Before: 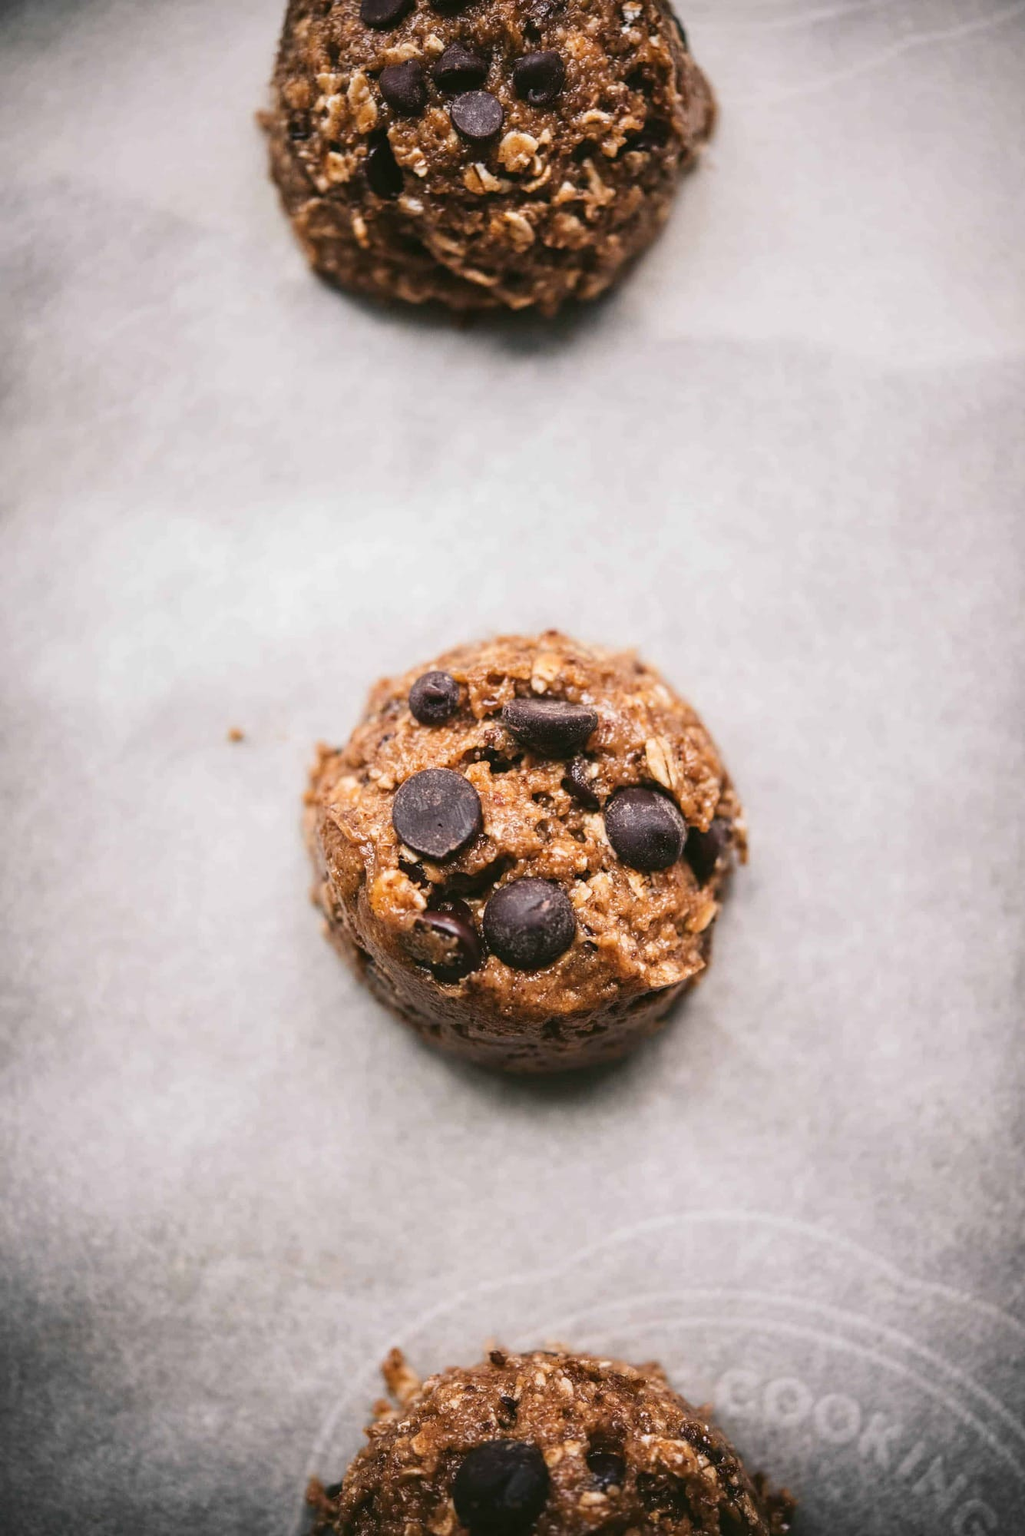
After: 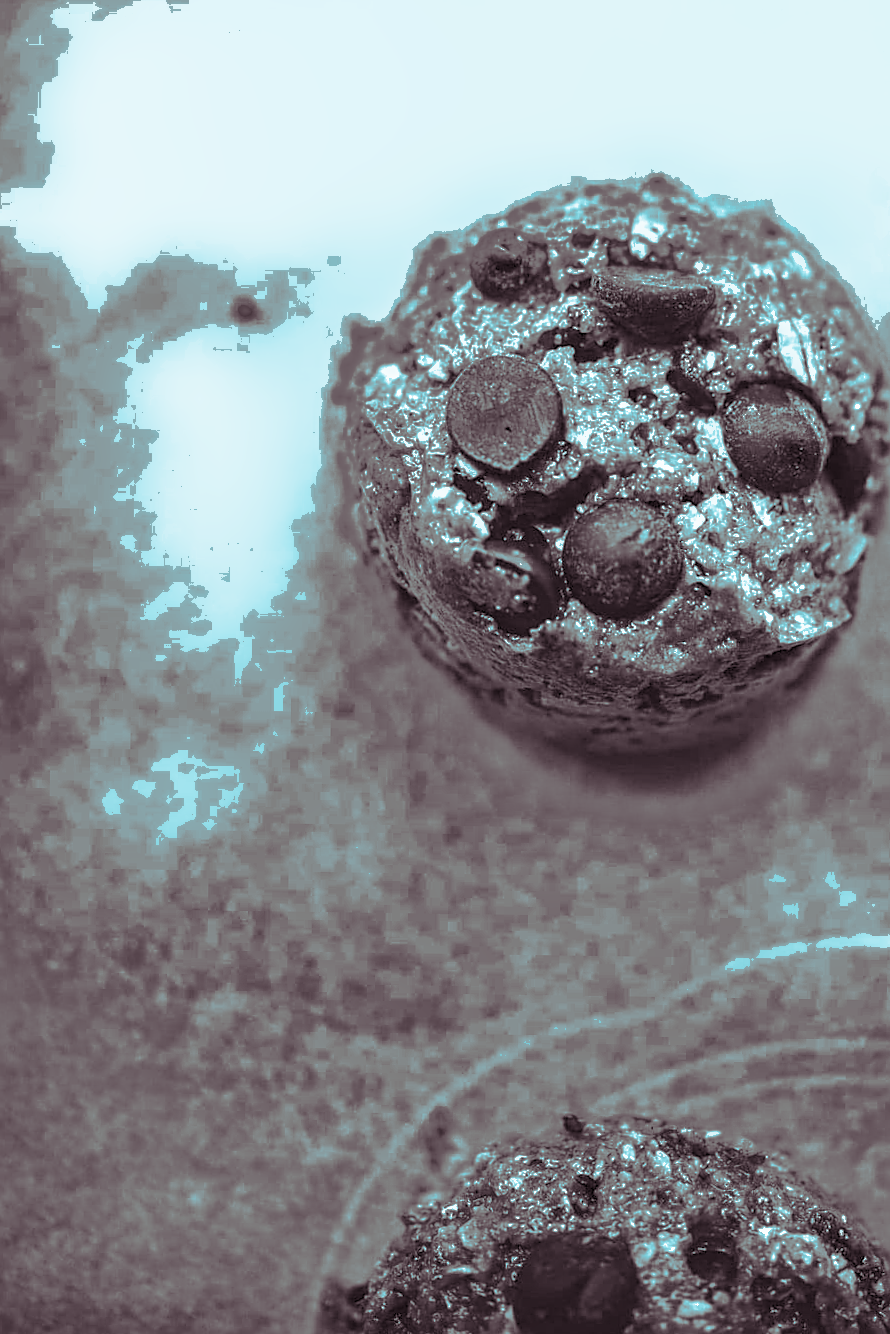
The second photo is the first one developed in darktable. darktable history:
local contrast: on, module defaults
exposure: exposure 0.559 EV, compensate highlight preservation false
monochrome: a -11.7, b 1.62, size 0.5, highlights 0.38
split-toning: shadows › hue 327.6°, highlights › hue 198°, highlights › saturation 0.55, balance -21.25, compress 0%
white balance: red 0.766, blue 1.537
sharpen: on, module defaults
crop and rotate: angle -0.82°, left 3.85%, top 31.828%, right 27.992%
shadows and highlights: shadows 40, highlights -60
